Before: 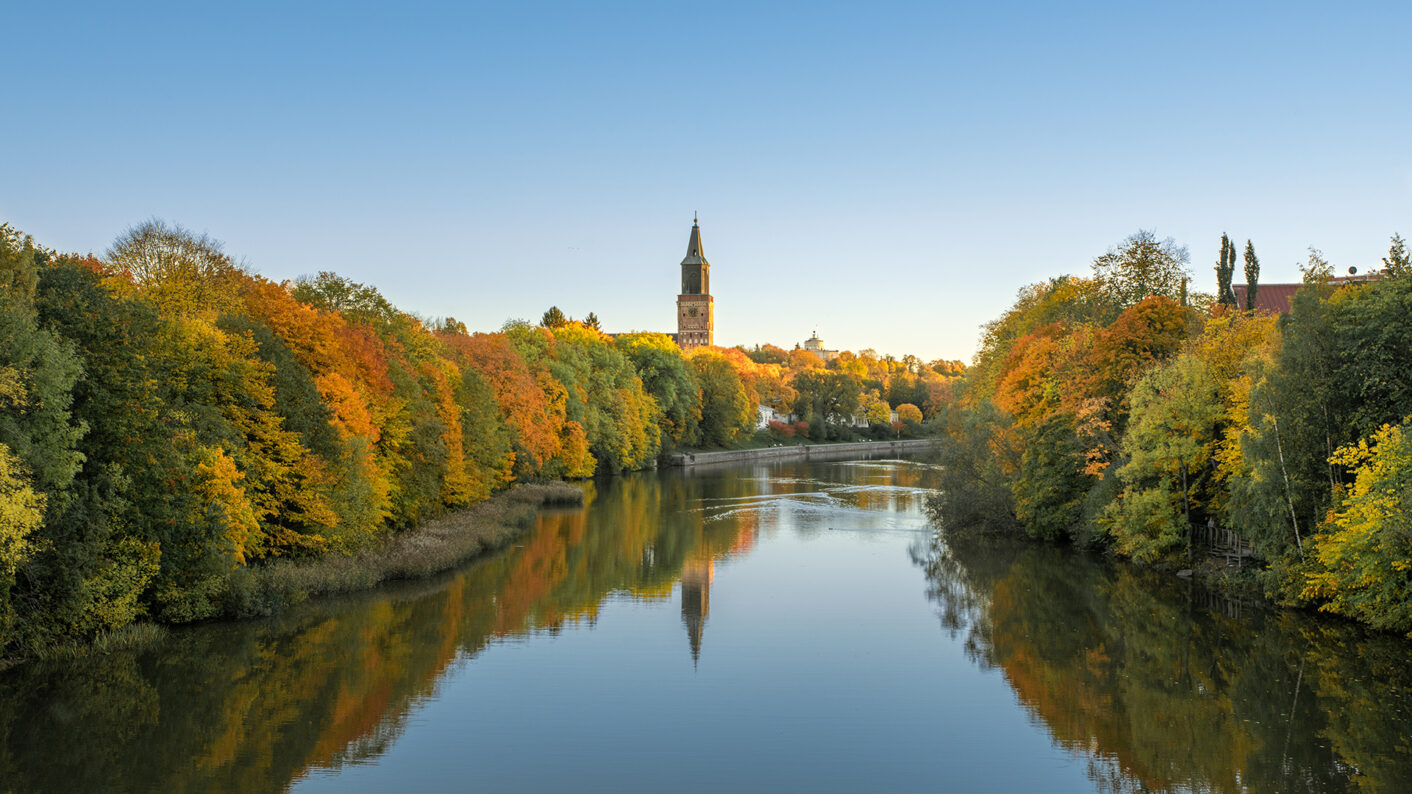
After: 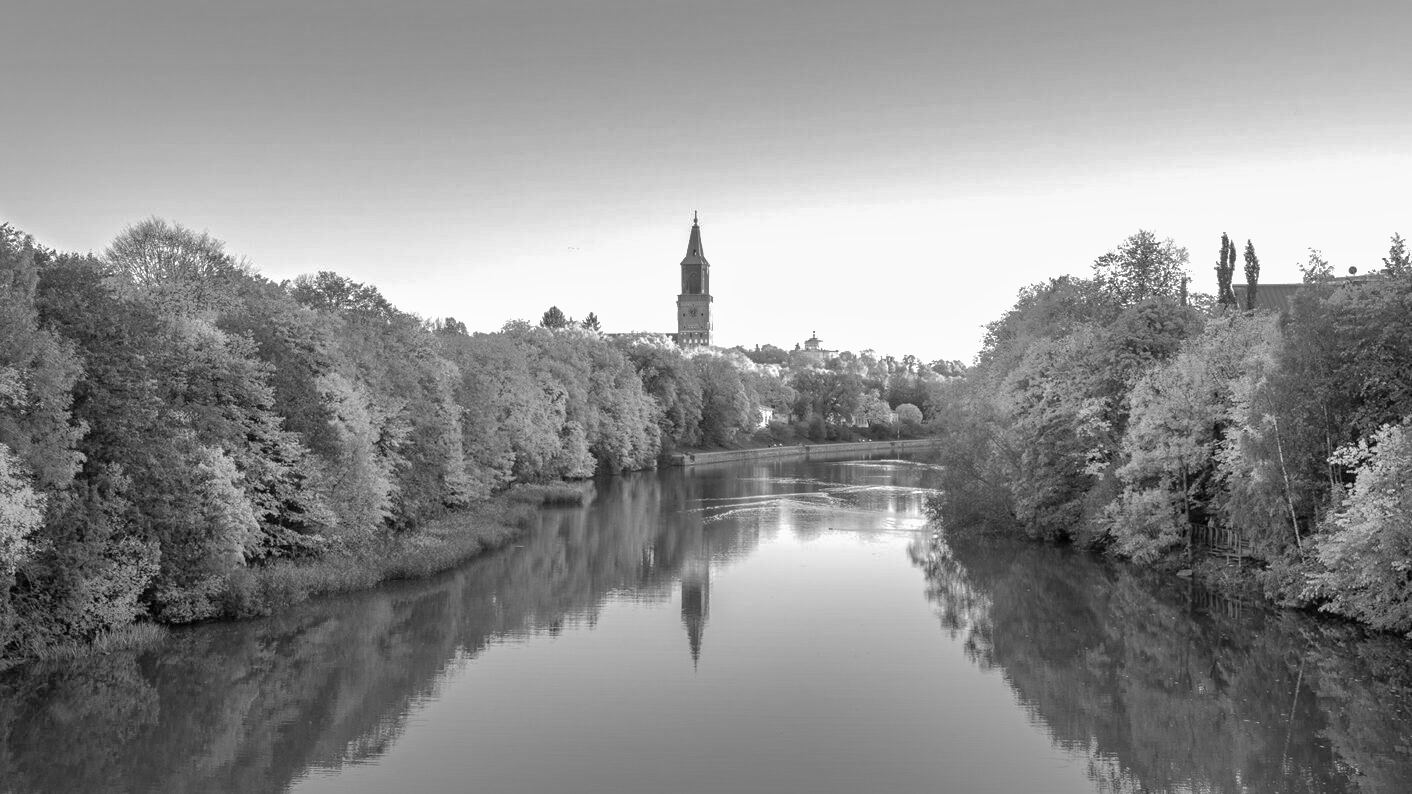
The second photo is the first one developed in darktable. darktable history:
exposure: exposure 0.6 EV, compensate highlight preservation false
monochrome: a 32, b 64, size 2.3
shadows and highlights: shadows 60, highlights -60
